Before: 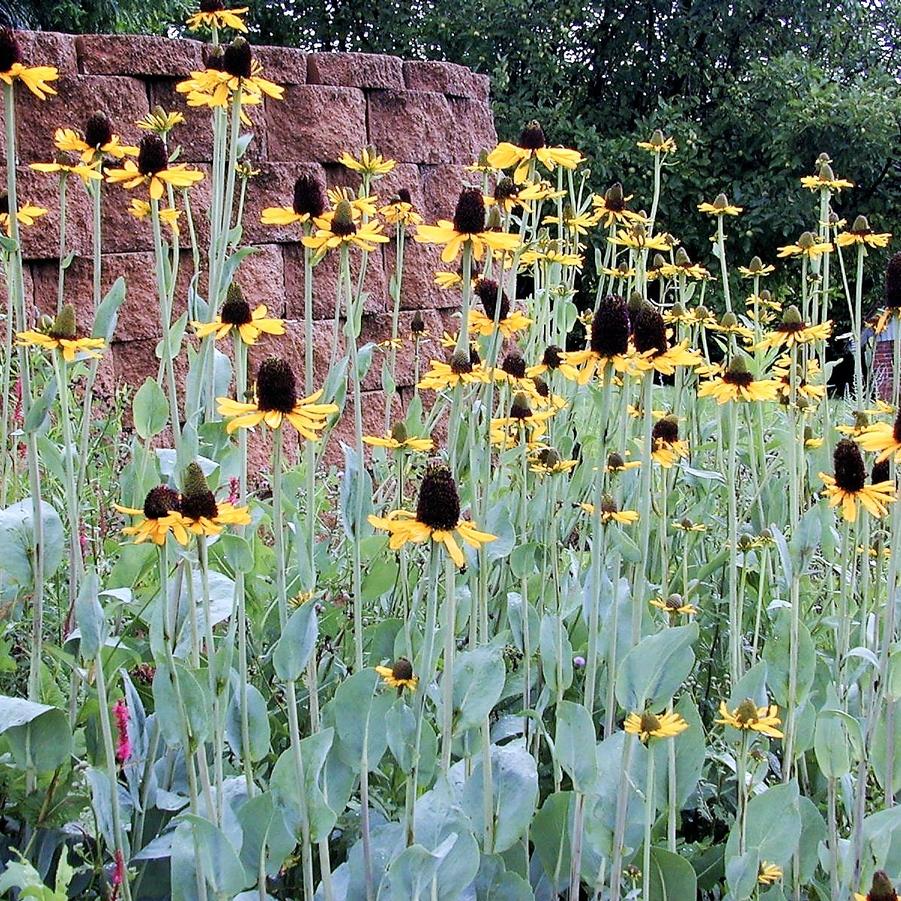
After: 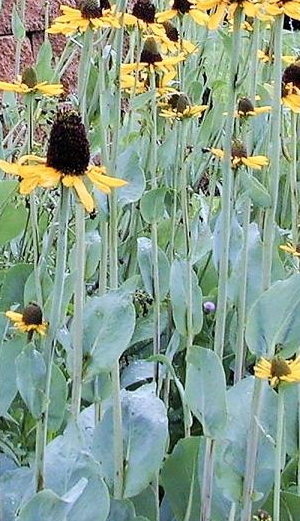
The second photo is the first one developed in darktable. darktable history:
crop: left 41.079%, top 39.433%, right 25.6%, bottom 2.68%
